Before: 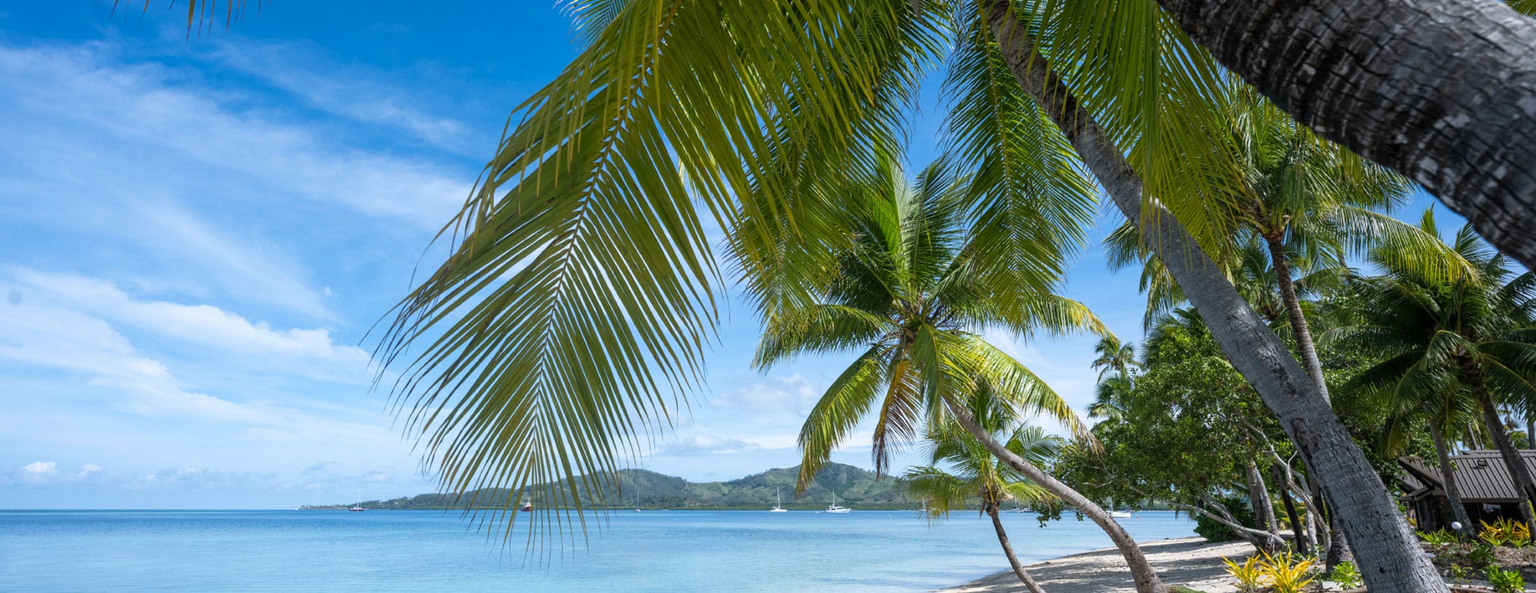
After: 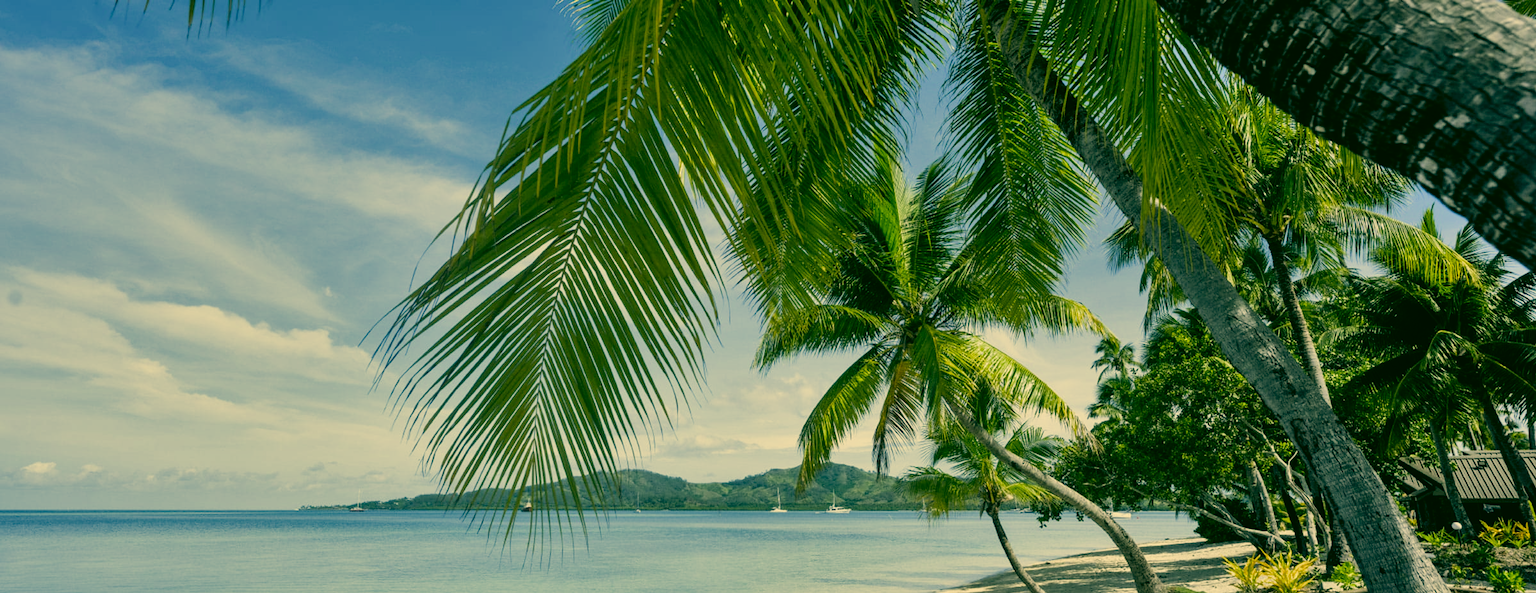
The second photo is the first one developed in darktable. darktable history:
shadows and highlights: soften with gaussian
filmic rgb: middle gray luminance 21.73%, black relative exposure -14 EV, white relative exposure 2.96 EV, threshold 6 EV, target black luminance 0%, hardness 8.81, latitude 59.69%, contrast 1.208, highlights saturation mix 5%, shadows ↔ highlights balance 41.6%, add noise in highlights 0, color science v3 (2019), use custom middle-gray values true, iterations of high-quality reconstruction 0, contrast in highlights soft, enable highlight reconstruction true
color correction: highlights a* 5.62, highlights b* 33.57, shadows a* -25.86, shadows b* 4.02
